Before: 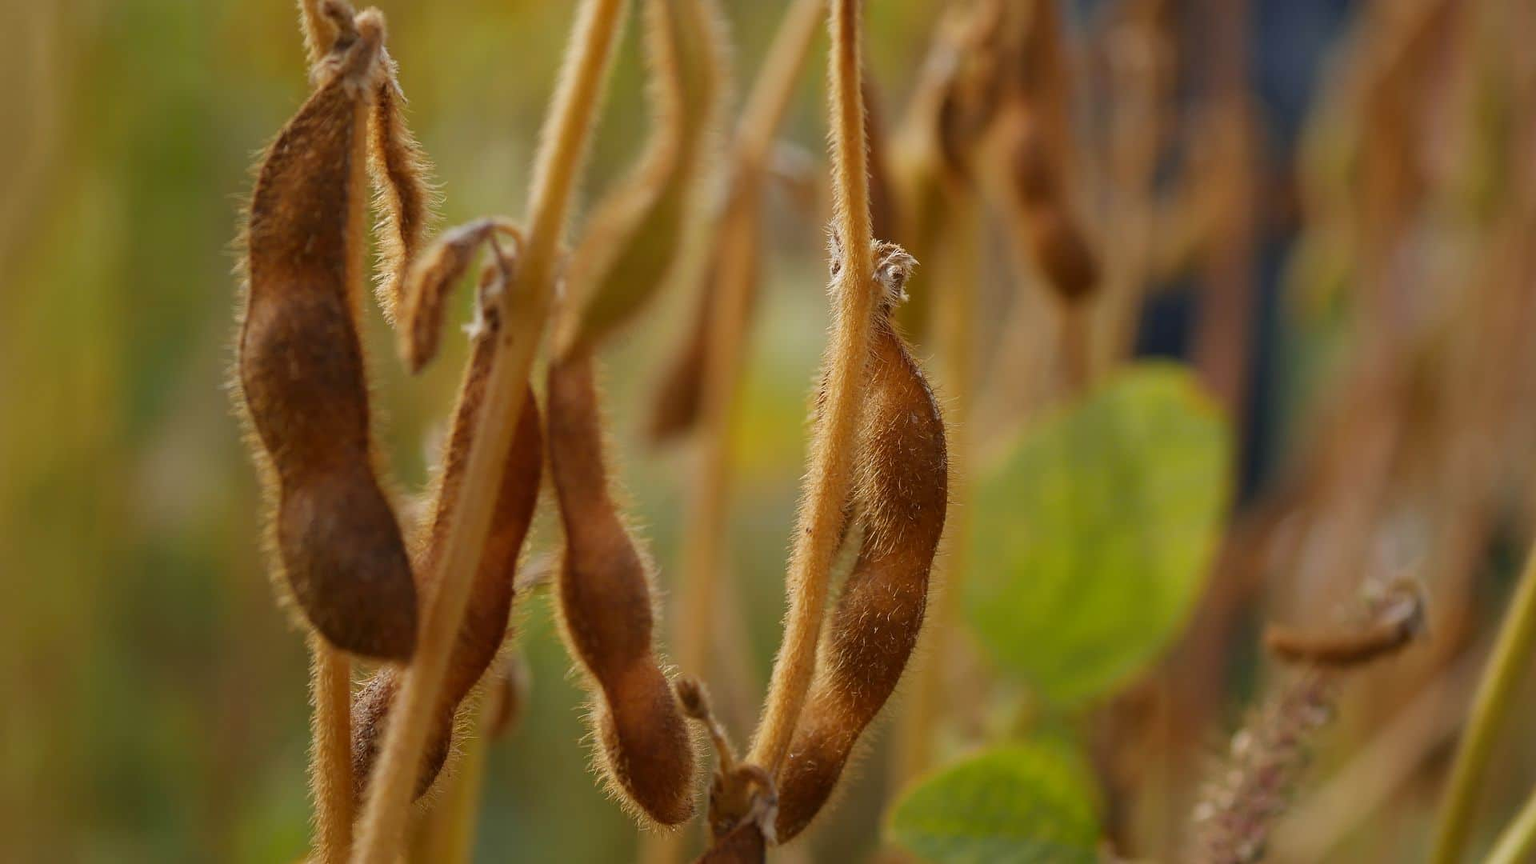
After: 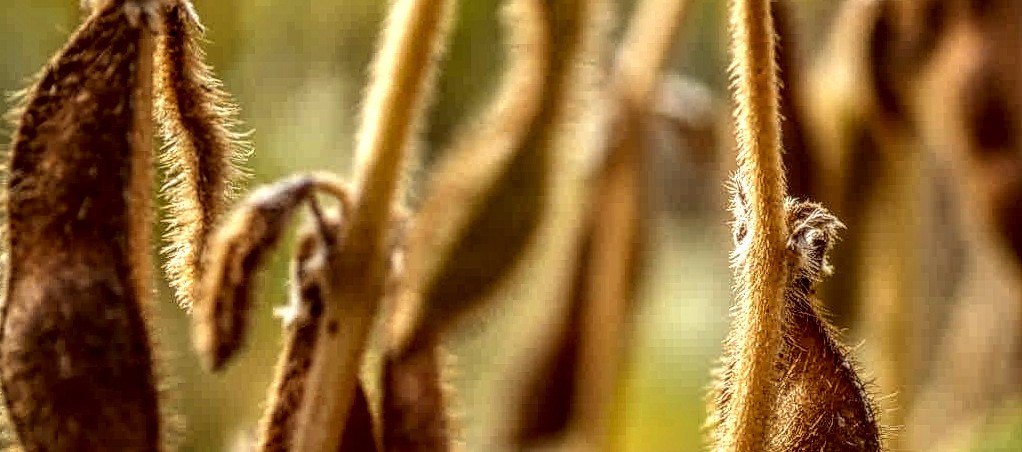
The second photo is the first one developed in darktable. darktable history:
color correction: highlights a* -0.95, highlights b* 4.5, shadows a* 3.55
crop: left 15.306%, top 9.065%, right 30.789%, bottom 48.638%
local contrast: highlights 0%, shadows 0%, detail 300%, midtone range 0.3
rotate and perspective: rotation -0.45°, automatic cropping original format, crop left 0.008, crop right 0.992, crop top 0.012, crop bottom 0.988
tone equalizer: -8 EV -0.417 EV, -7 EV -0.389 EV, -6 EV -0.333 EV, -5 EV -0.222 EV, -3 EV 0.222 EV, -2 EV 0.333 EV, -1 EV 0.389 EV, +0 EV 0.417 EV, edges refinement/feathering 500, mask exposure compensation -1.57 EV, preserve details no
